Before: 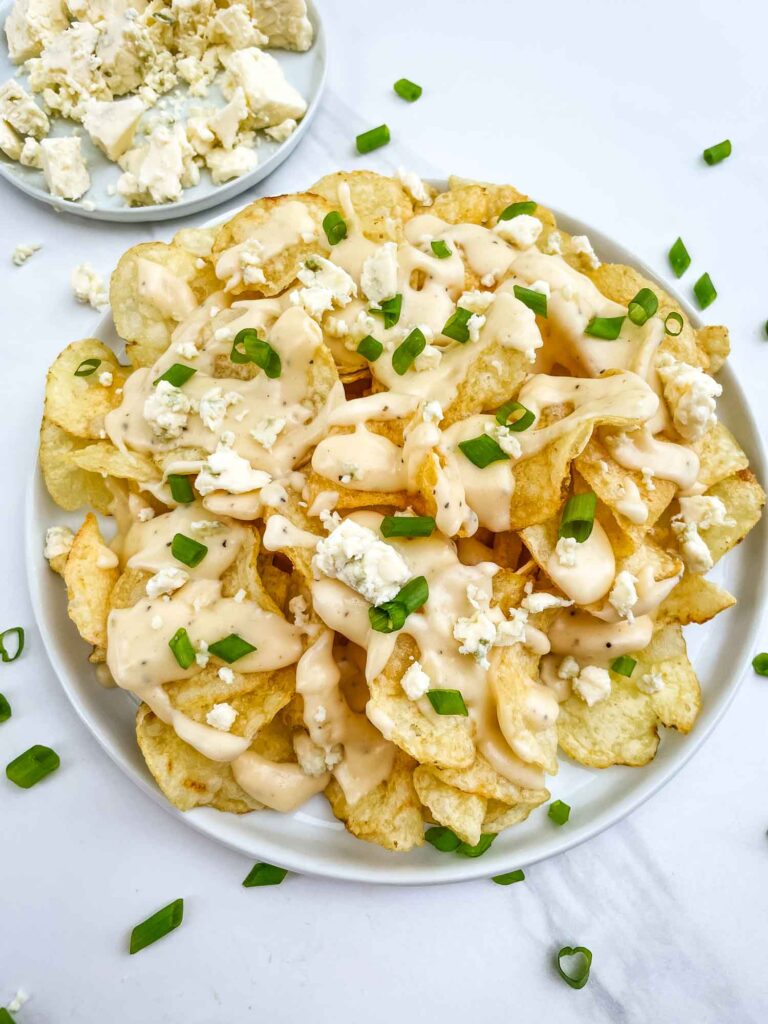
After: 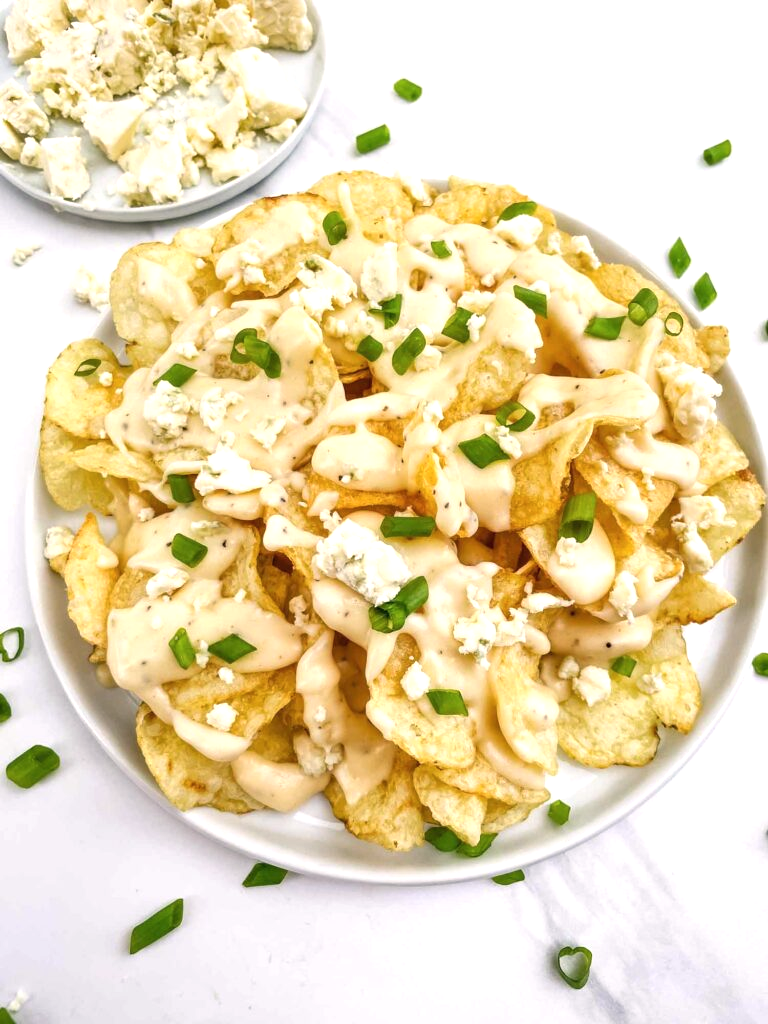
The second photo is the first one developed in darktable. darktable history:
shadows and highlights: radius 109.7, shadows 50.94, white point adjustment 9.14, highlights -4.73, soften with gaussian
color correction: highlights a* 3.75, highlights b* 5.07
